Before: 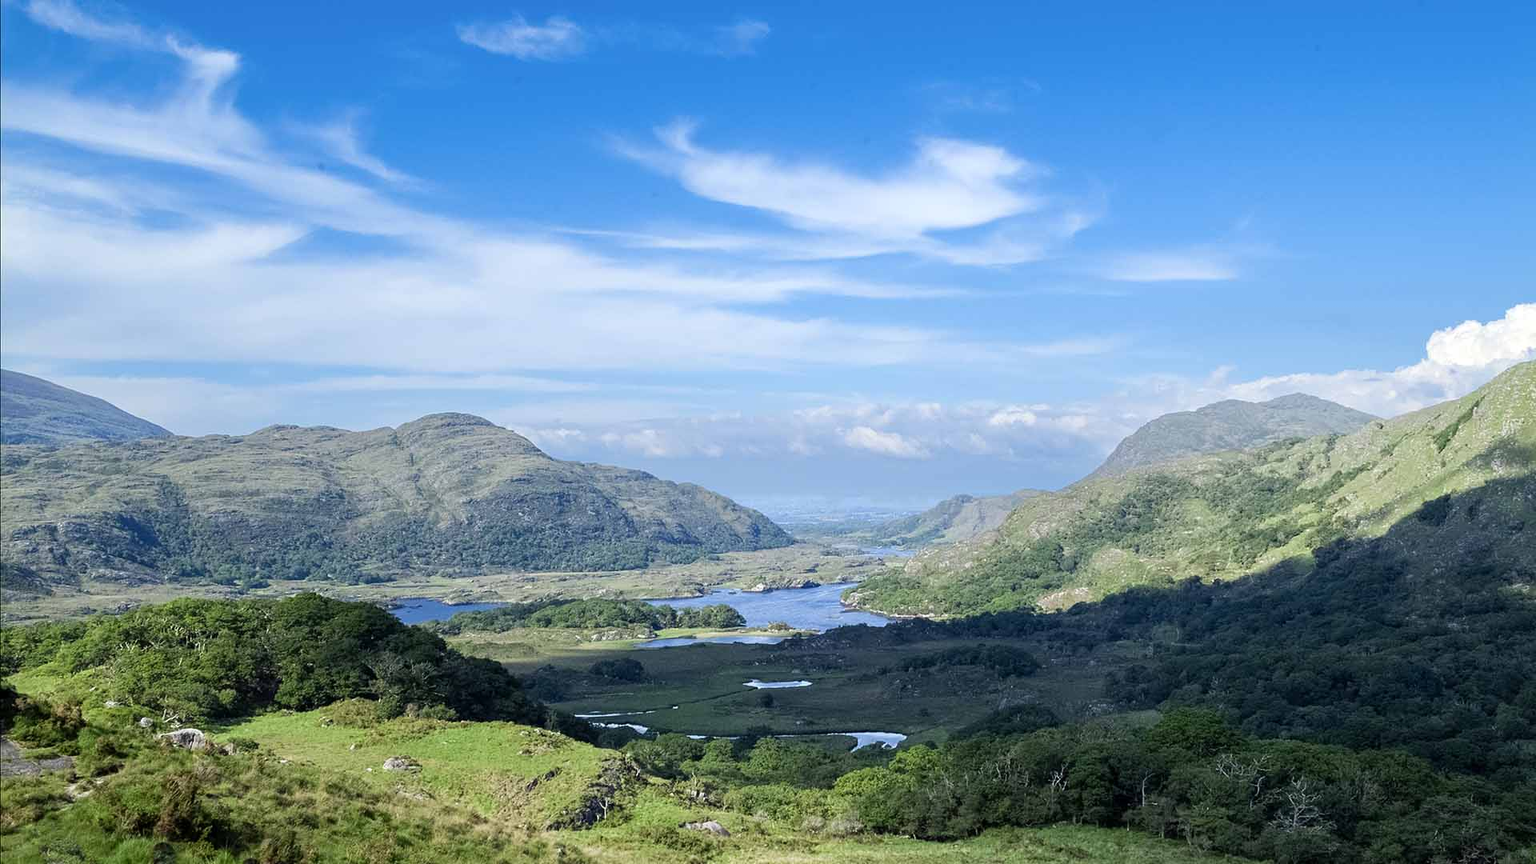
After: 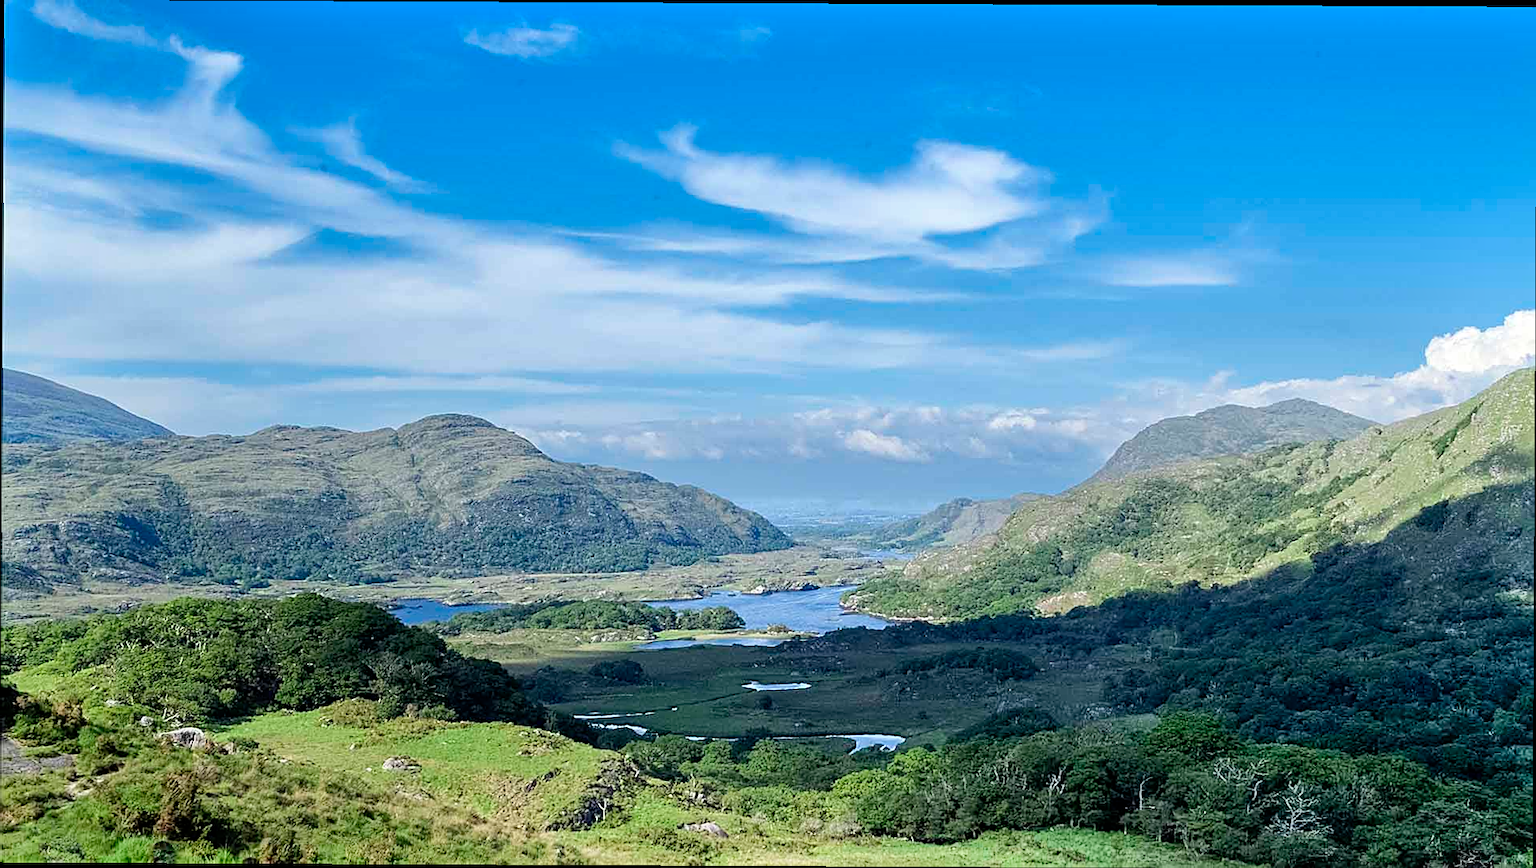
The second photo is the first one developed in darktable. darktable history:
shadows and highlights: shadows 52.92, soften with gaussian
sharpen: on, module defaults
crop and rotate: angle -0.278°
